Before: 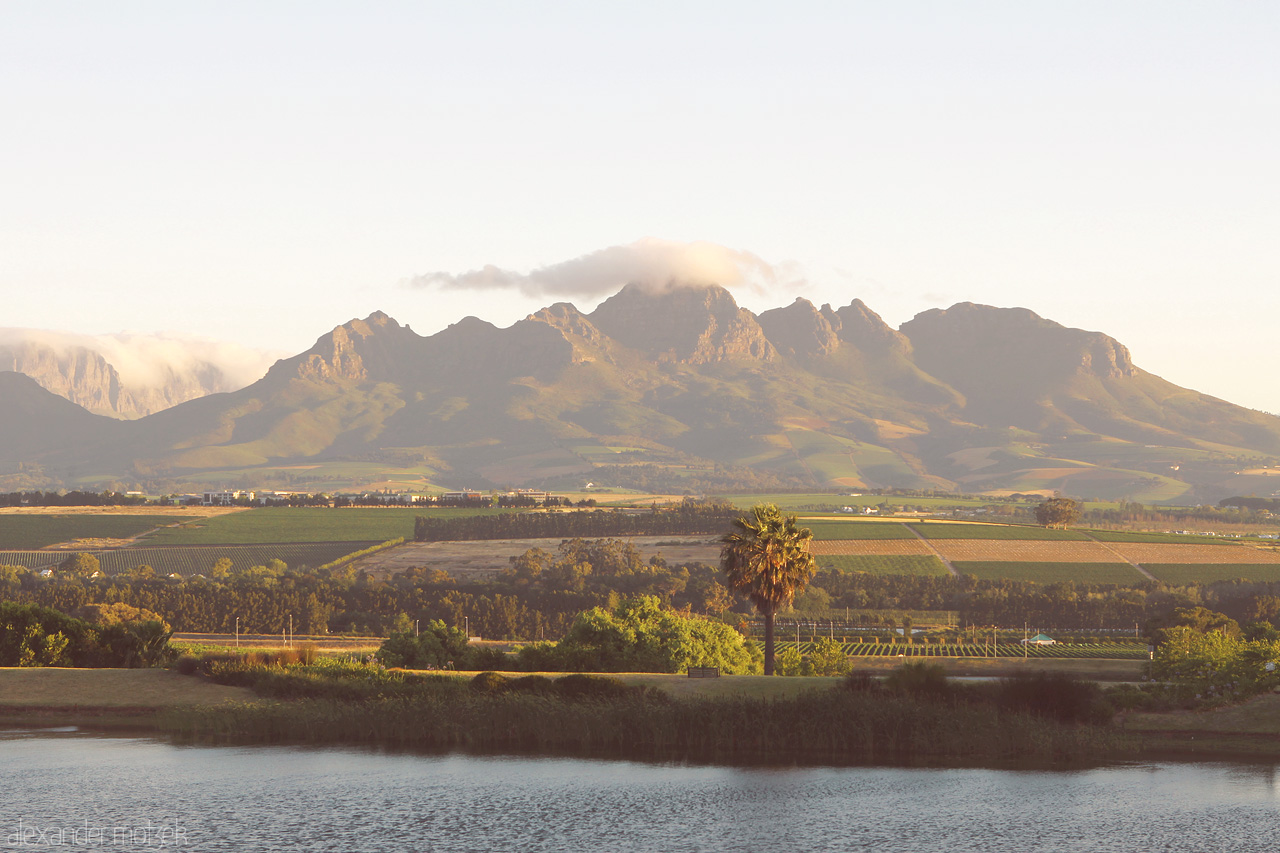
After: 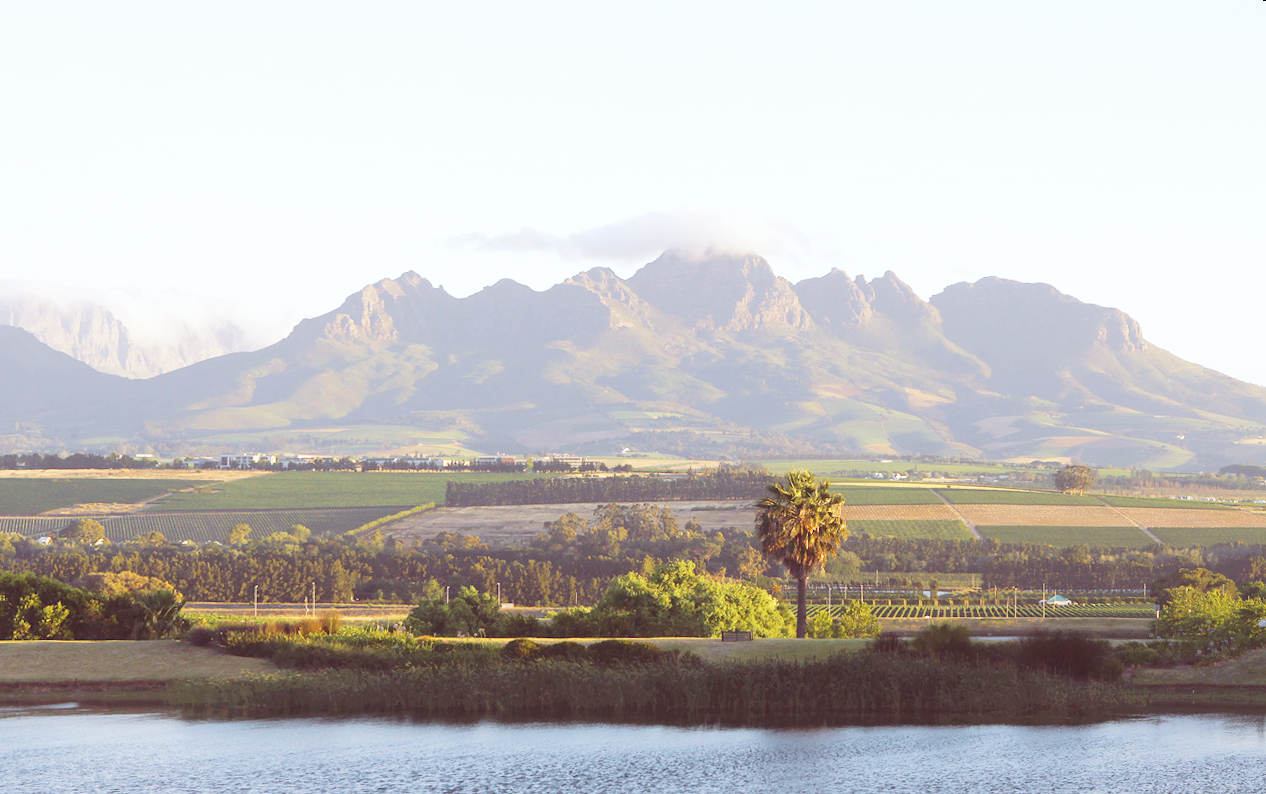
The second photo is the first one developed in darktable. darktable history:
white balance: red 0.926, green 1.003, blue 1.133
base curve: curves: ch0 [(0, 0) (0.028, 0.03) (0.121, 0.232) (0.46, 0.748) (0.859, 0.968) (1, 1)], preserve colors none
rotate and perspective: rotation 0.679°, lens shift (horizontal) 0.136, crop left 0.009, crop right 0.991, crop top 0.078, crop bottom 0.95
